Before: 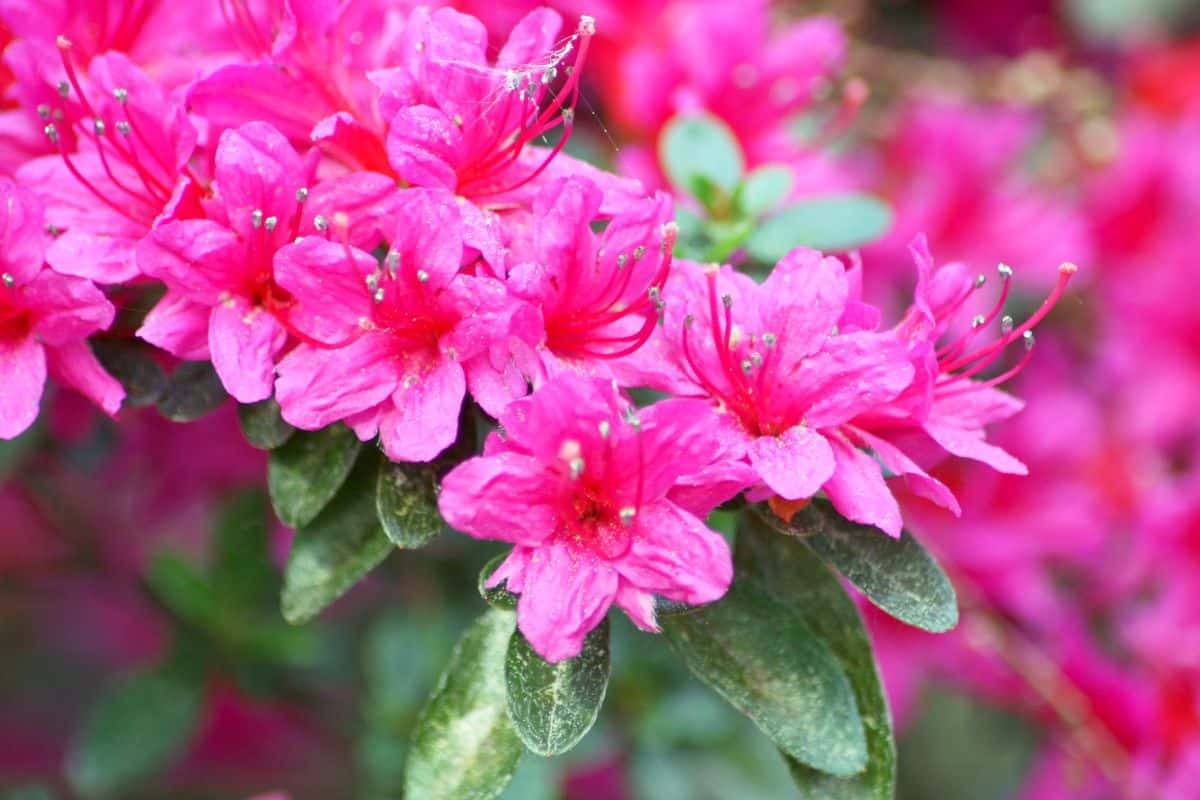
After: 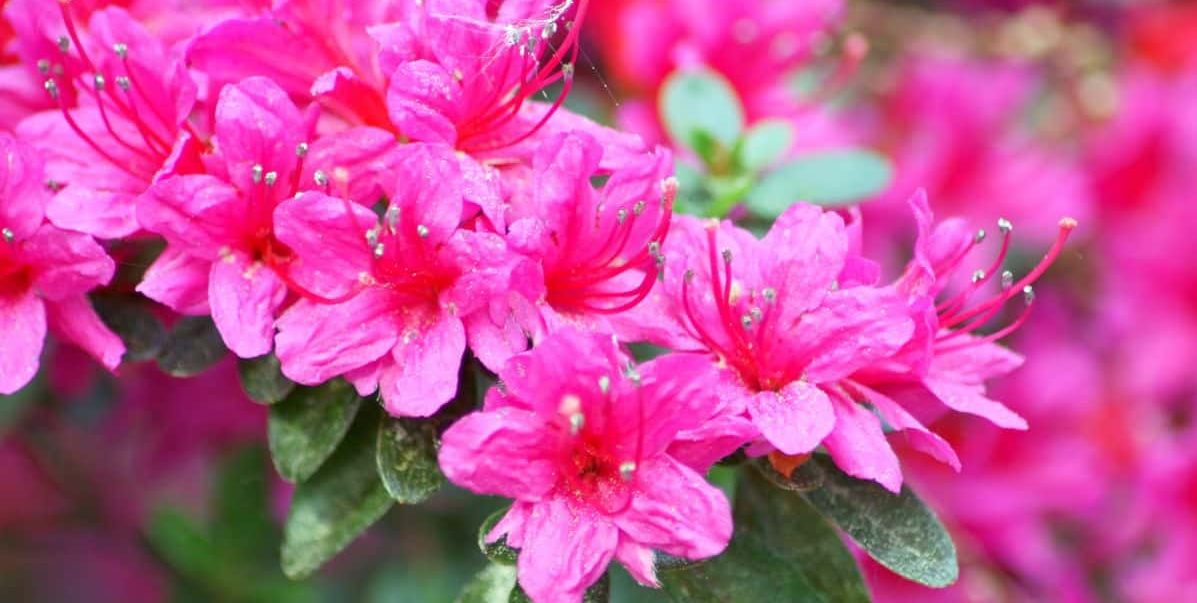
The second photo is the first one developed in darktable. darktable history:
crop: top 5.731%, bottom 17.844%
